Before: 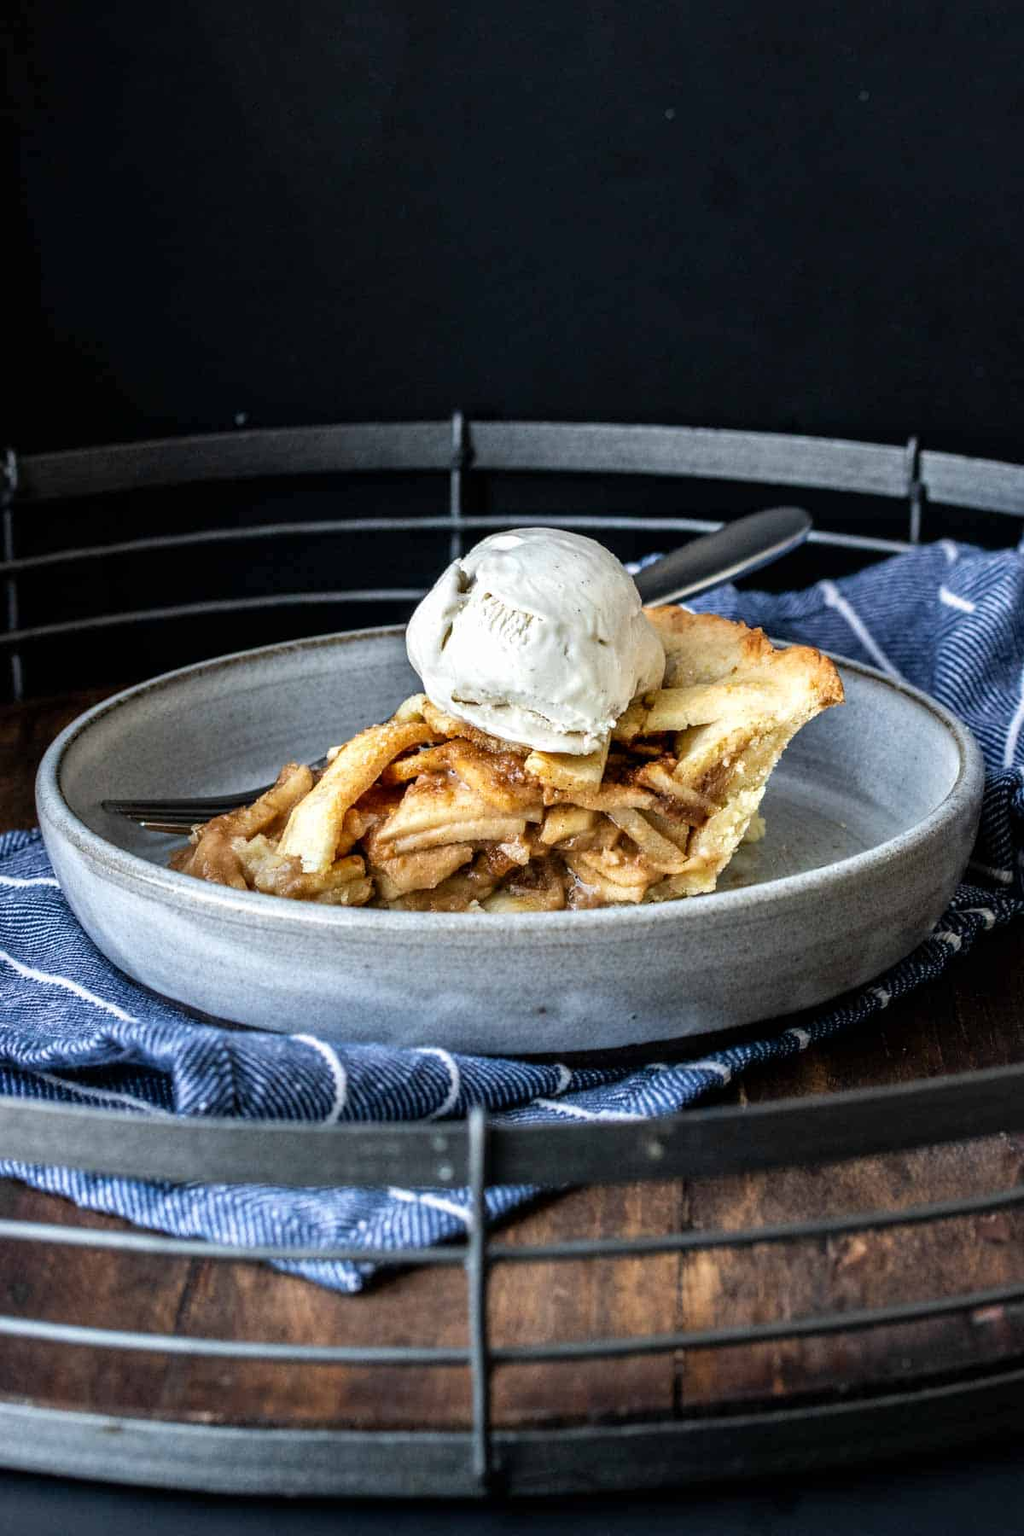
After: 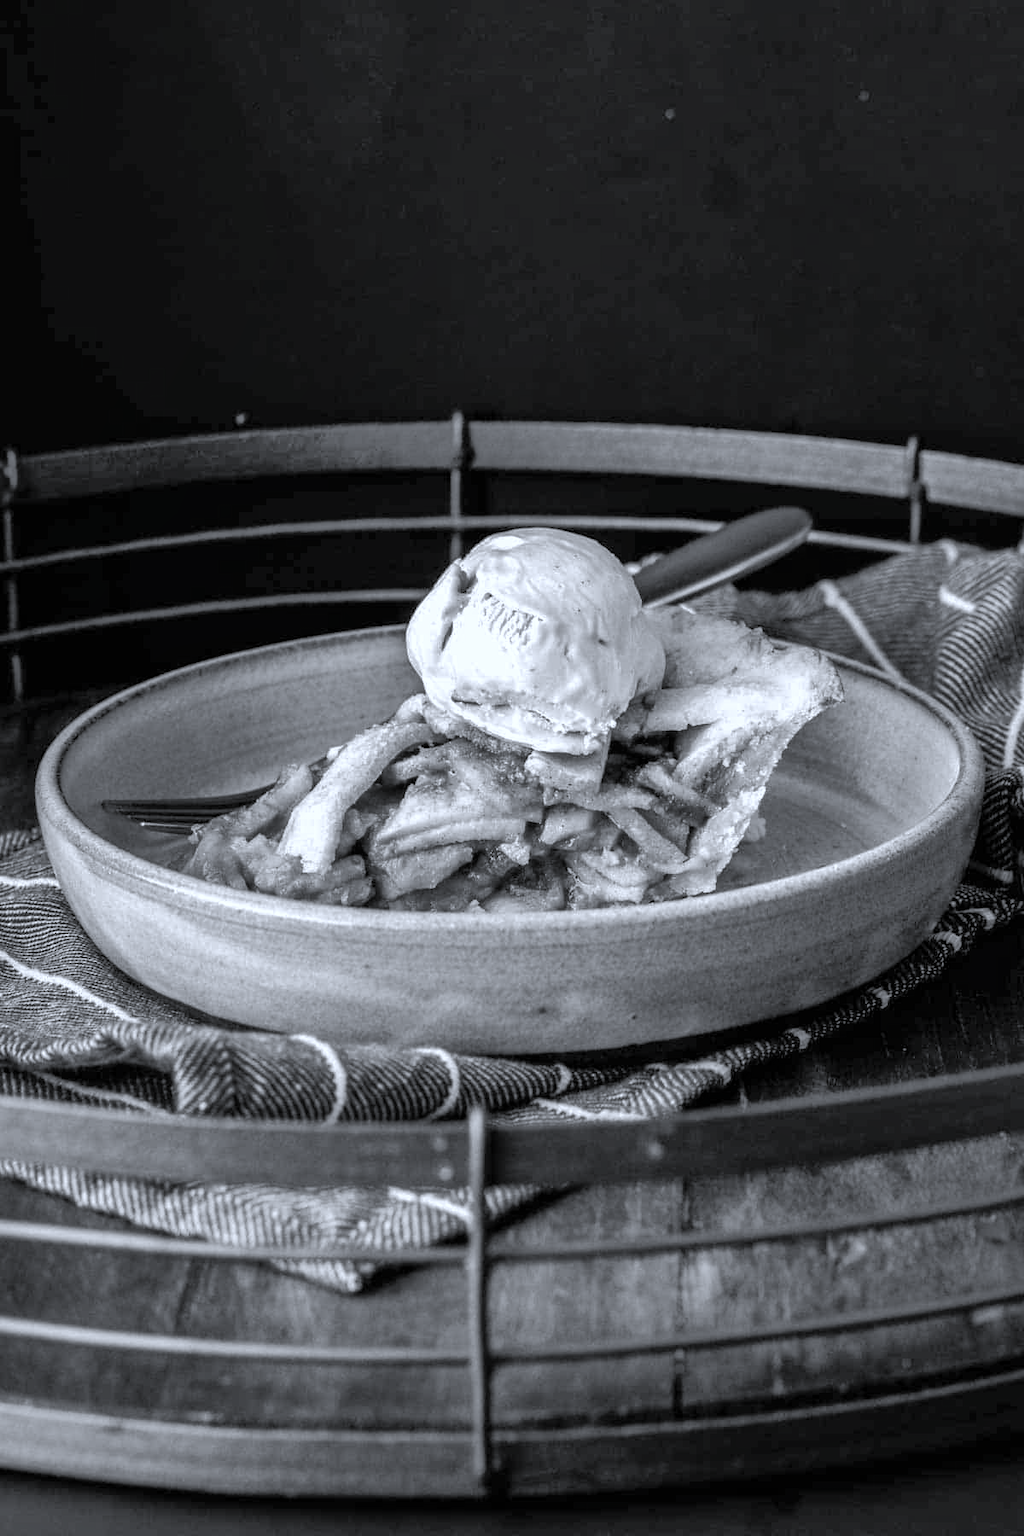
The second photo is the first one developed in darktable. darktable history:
contrast brightness saturation: saturation -1
color correction: highlights a* -0.772, highlights b* -8.92
shadows and highlights: on, module defaults
